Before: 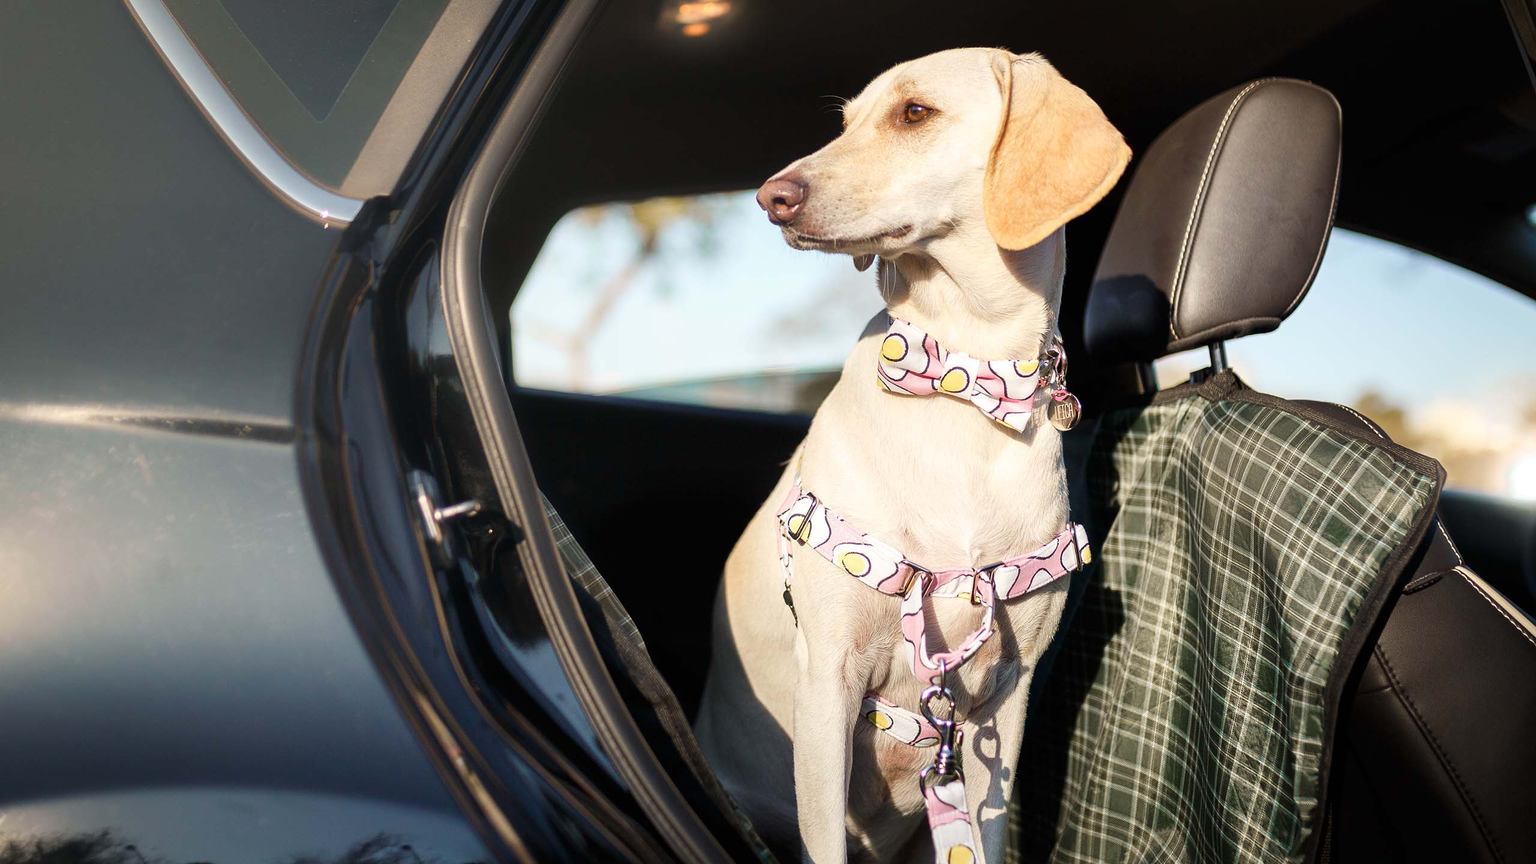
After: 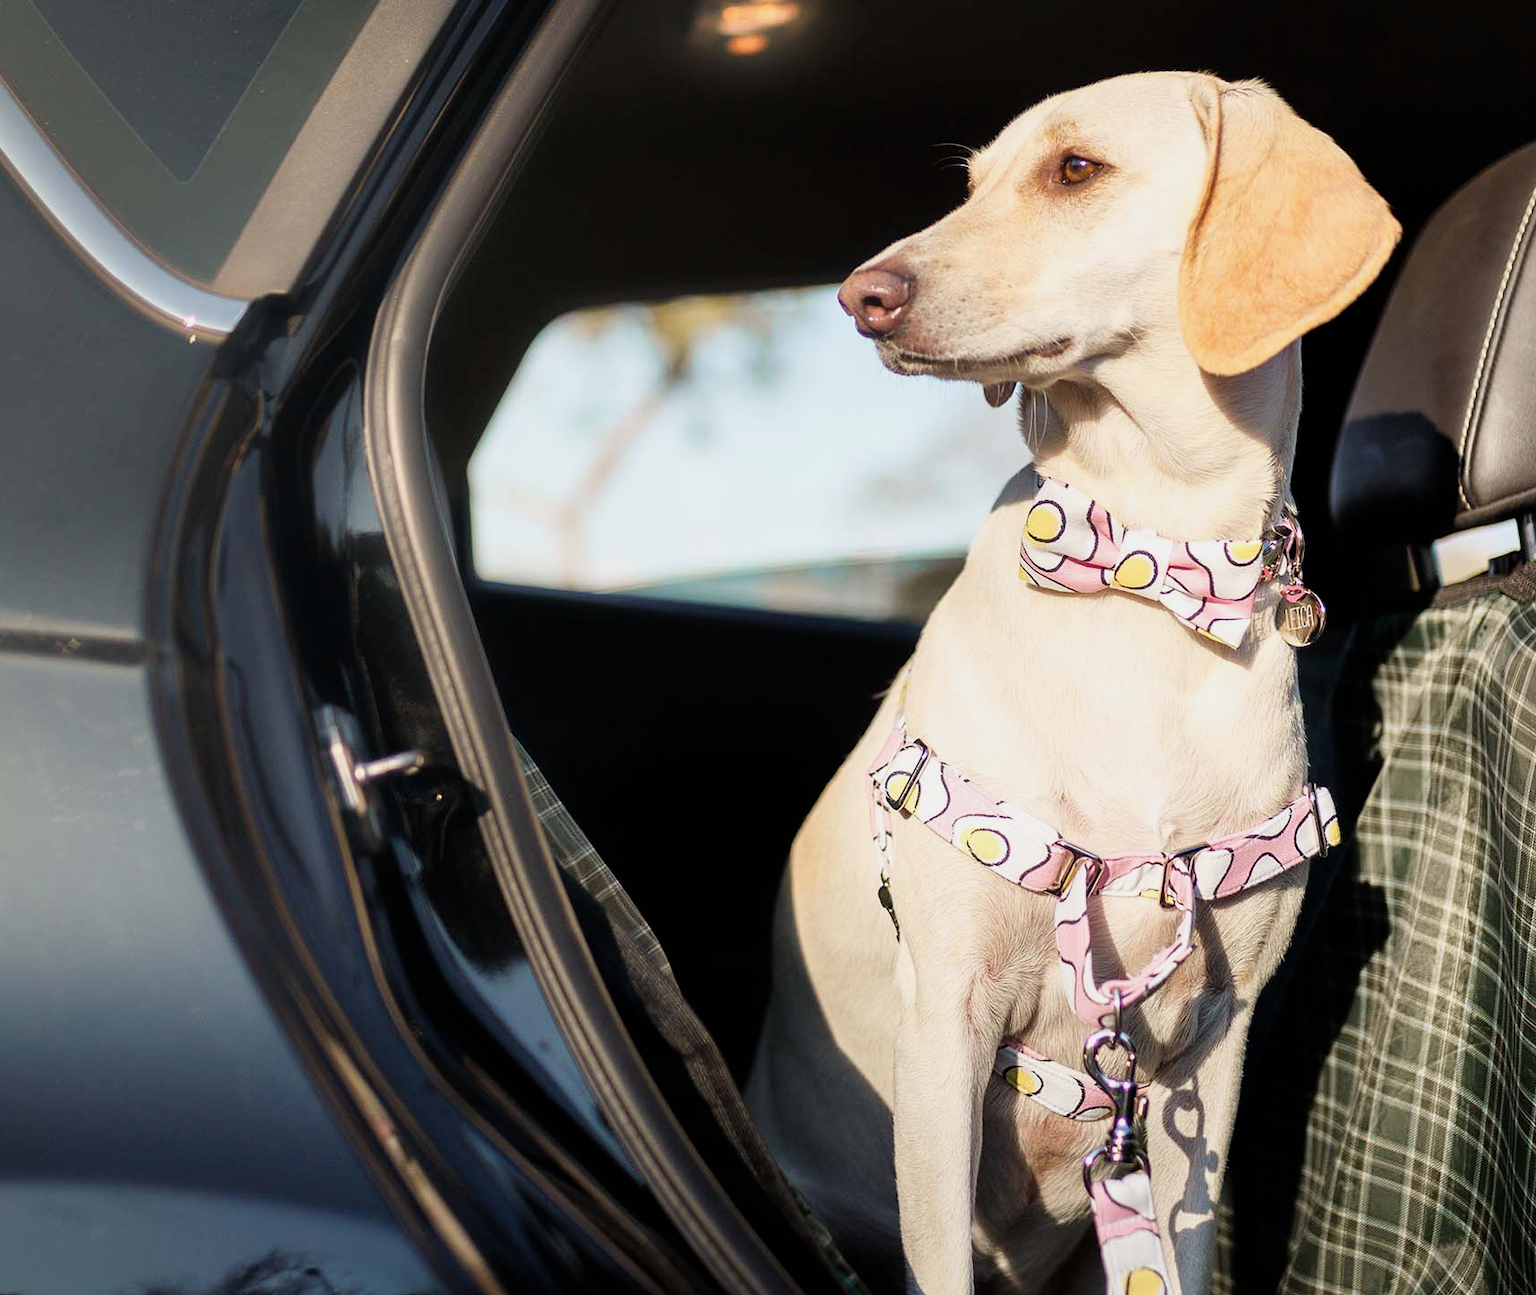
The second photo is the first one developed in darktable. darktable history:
crop and rotate: left 12.91%, right 20.426%
filmic rgb: black relative exposure -9.45 EV, white relative exposure 3.03 EV, hardness 6.15
